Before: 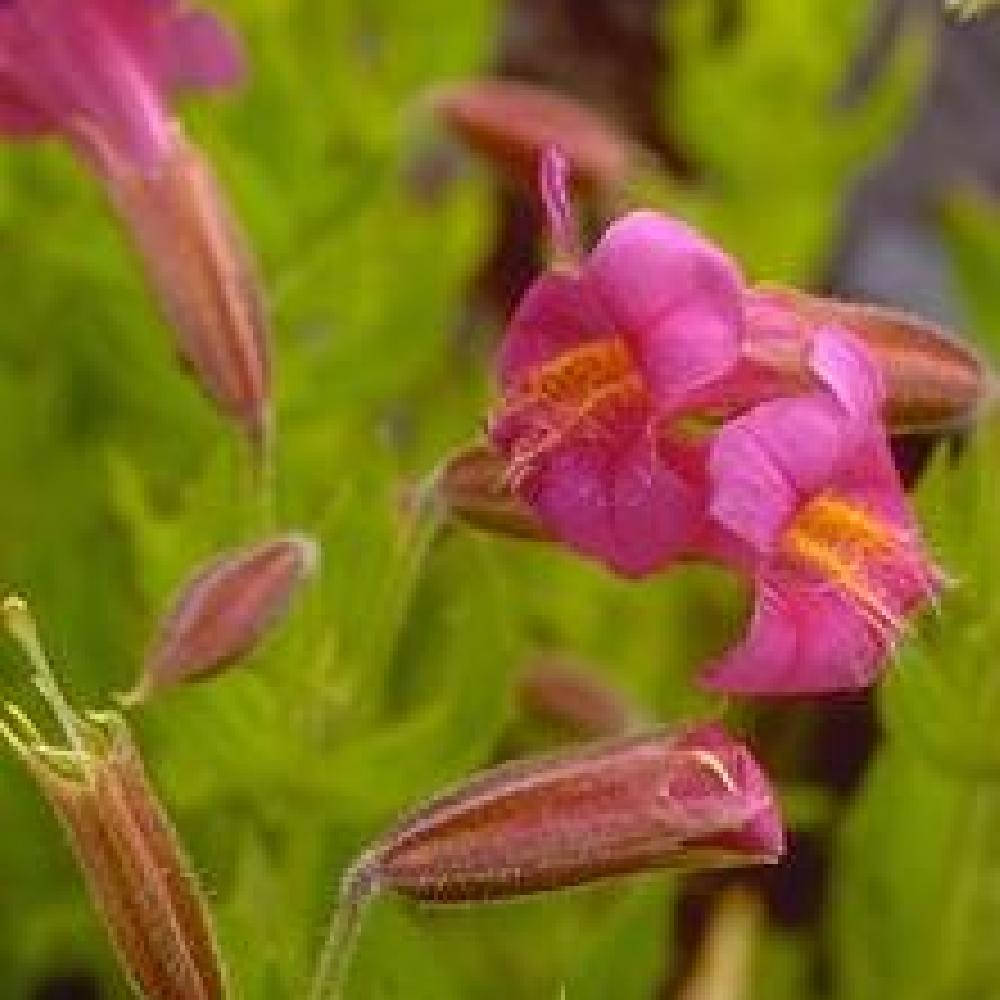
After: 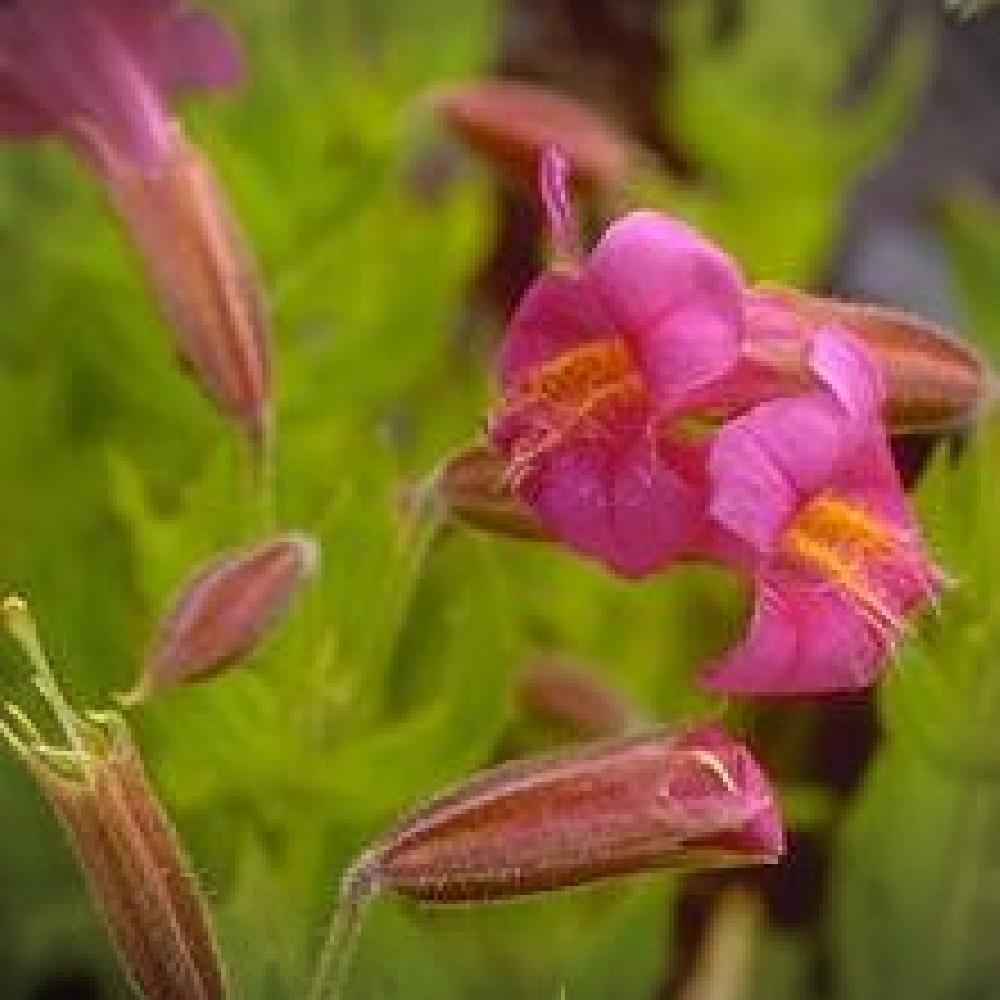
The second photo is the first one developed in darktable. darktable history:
exposure: compensate highlight preservation false
vignetting: fall-off start 100.95%, fall-off radius 71.01%, brightness -0.724, saturation -0.488, width/height ratio 1.177
